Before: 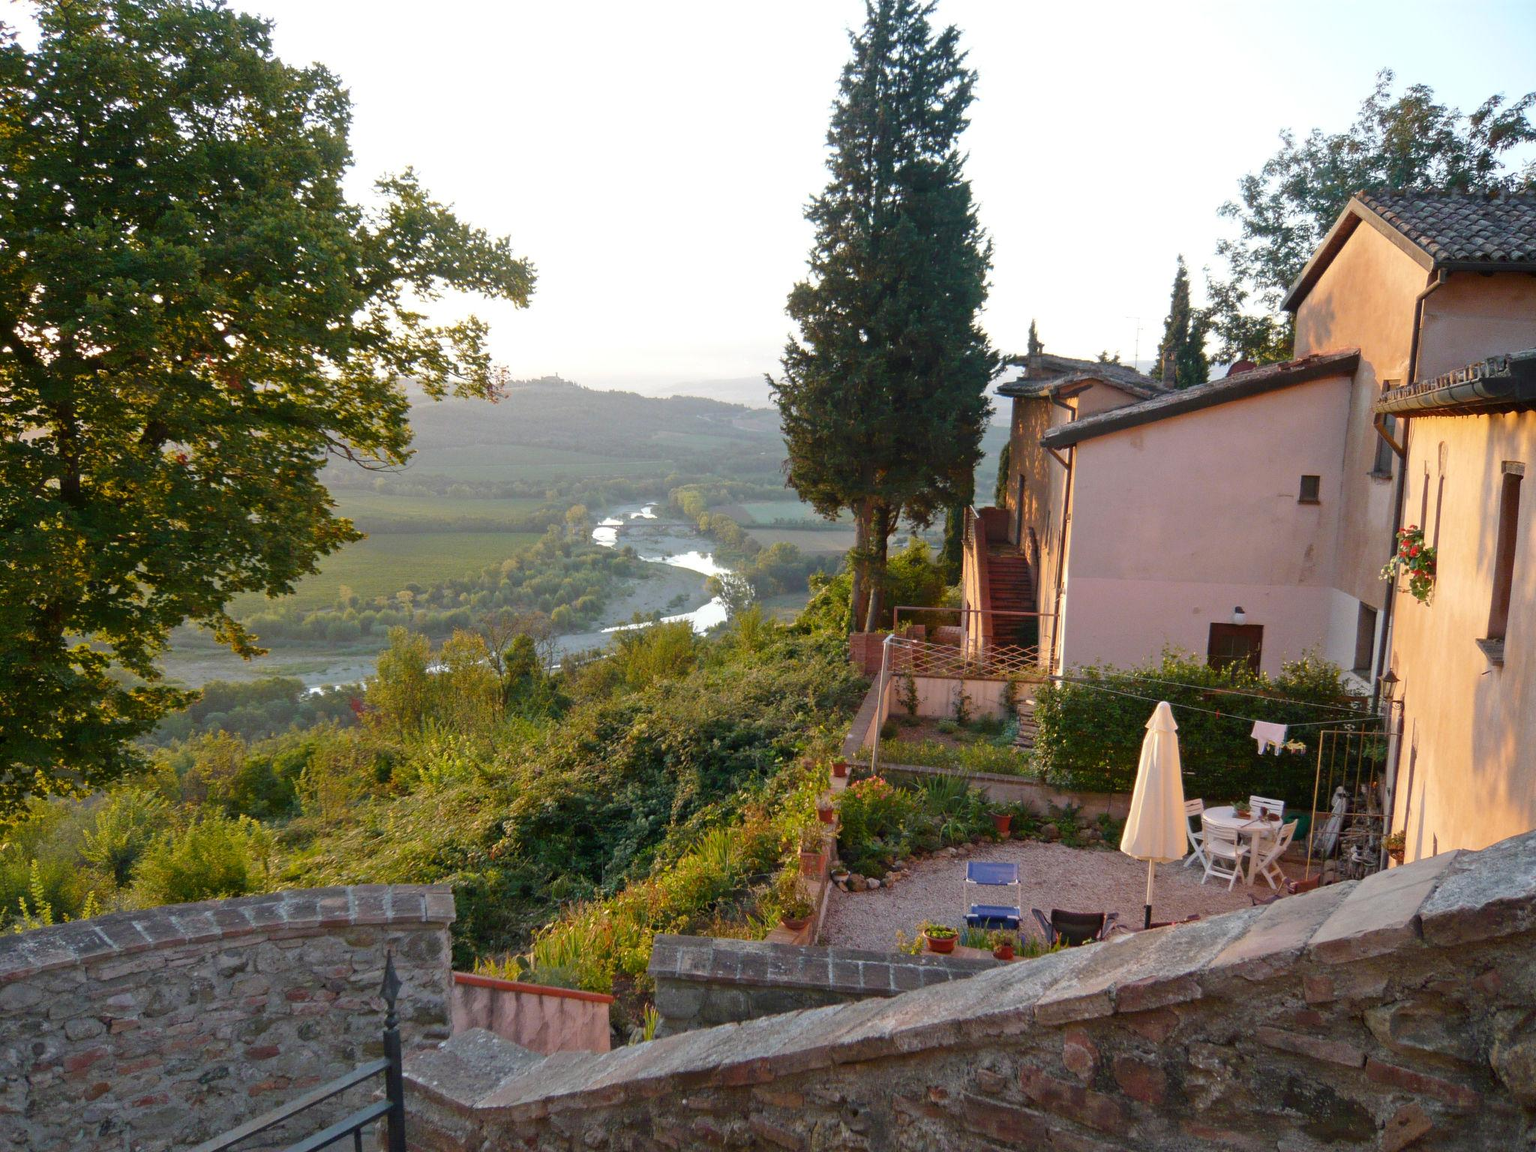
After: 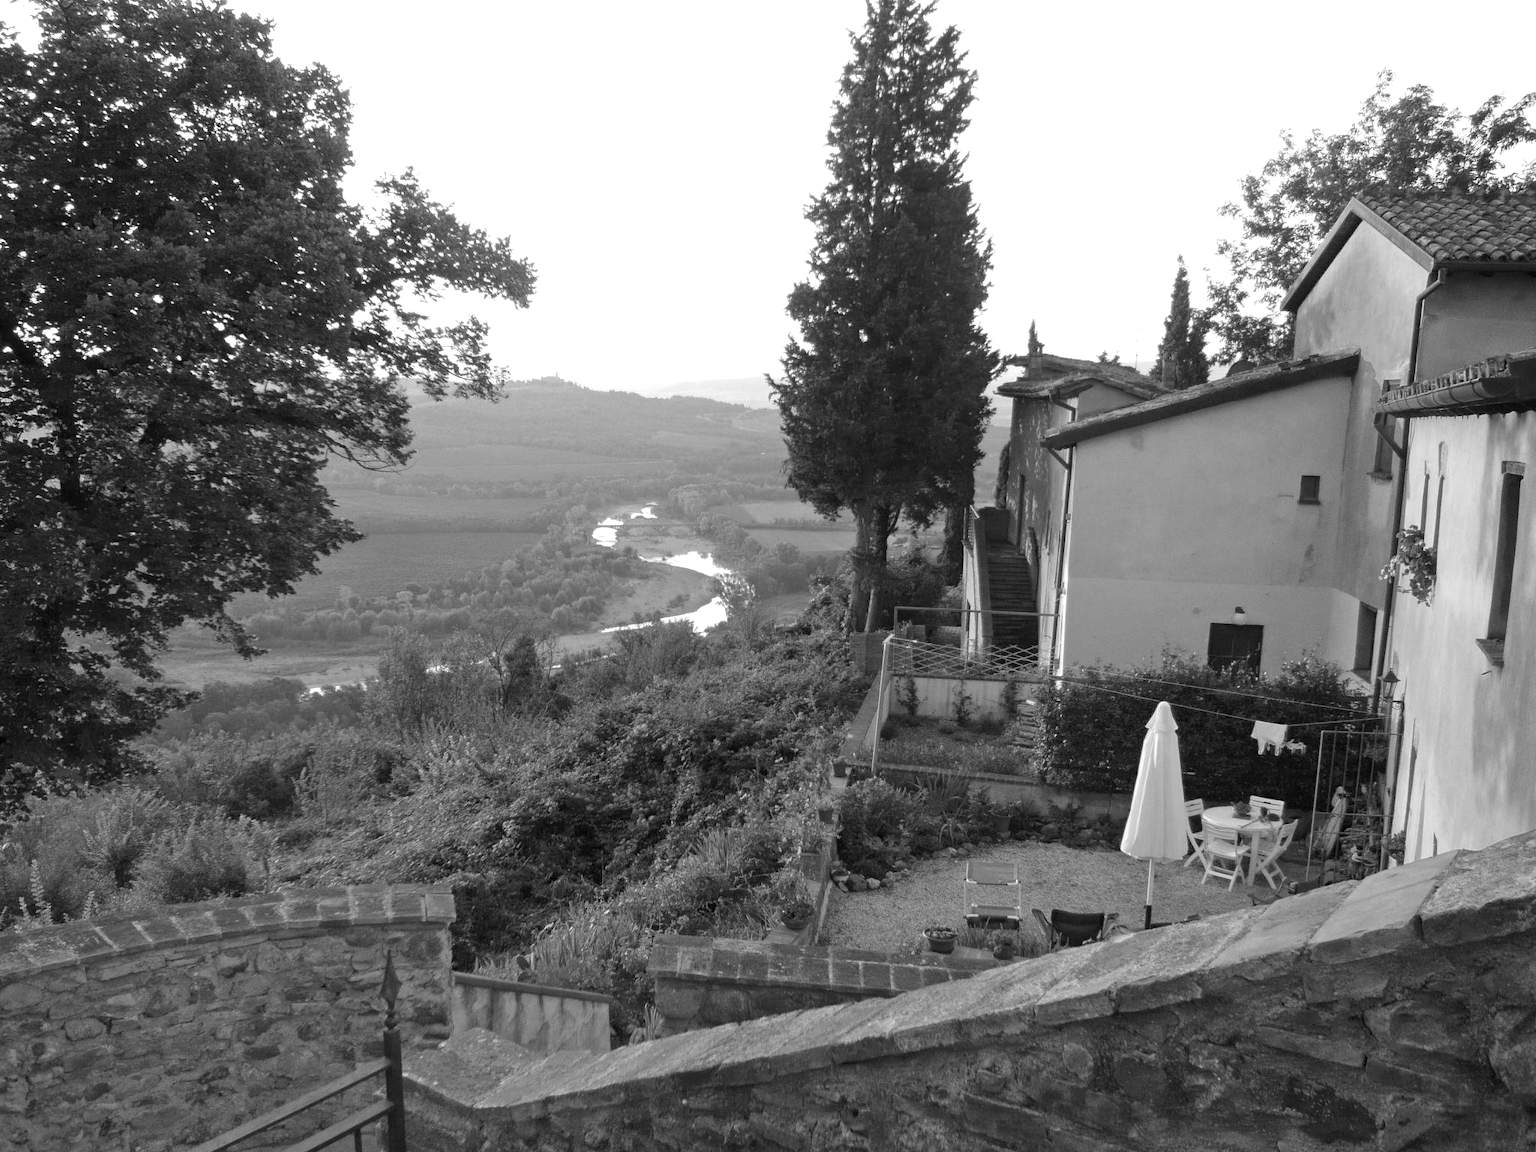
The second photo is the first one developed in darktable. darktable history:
exposure: exposure 0.187 EV, compensate exposure bias true, compensate highlight preservation false
color calibration: output gray [0.22, 0.42, 0.37, 0], x 0.37, y 0.382, temperature 4301.74 K
